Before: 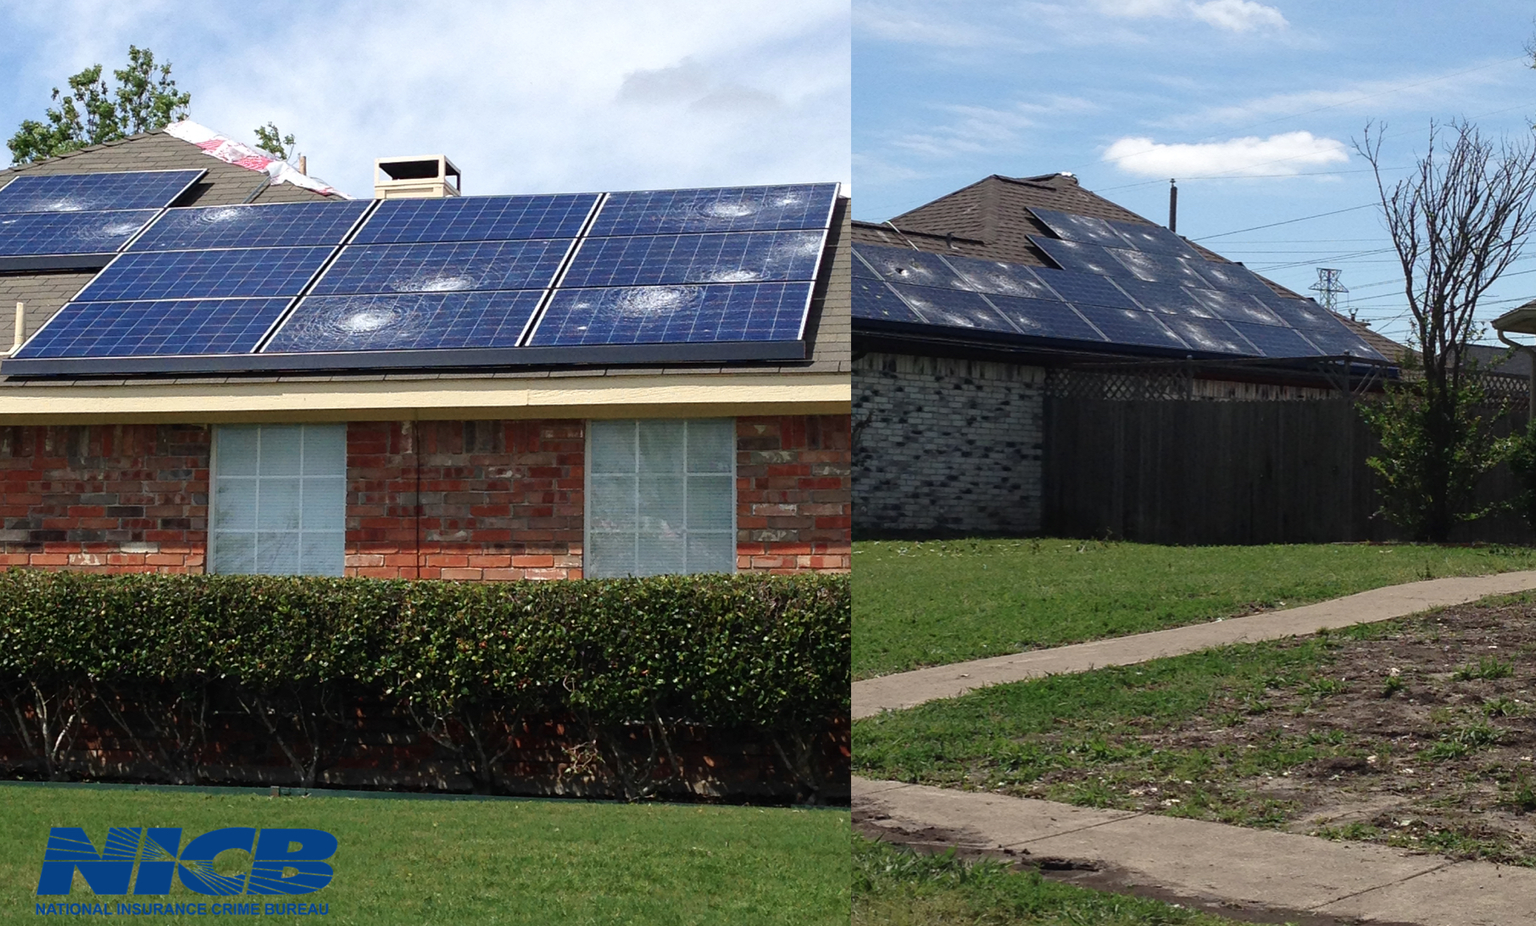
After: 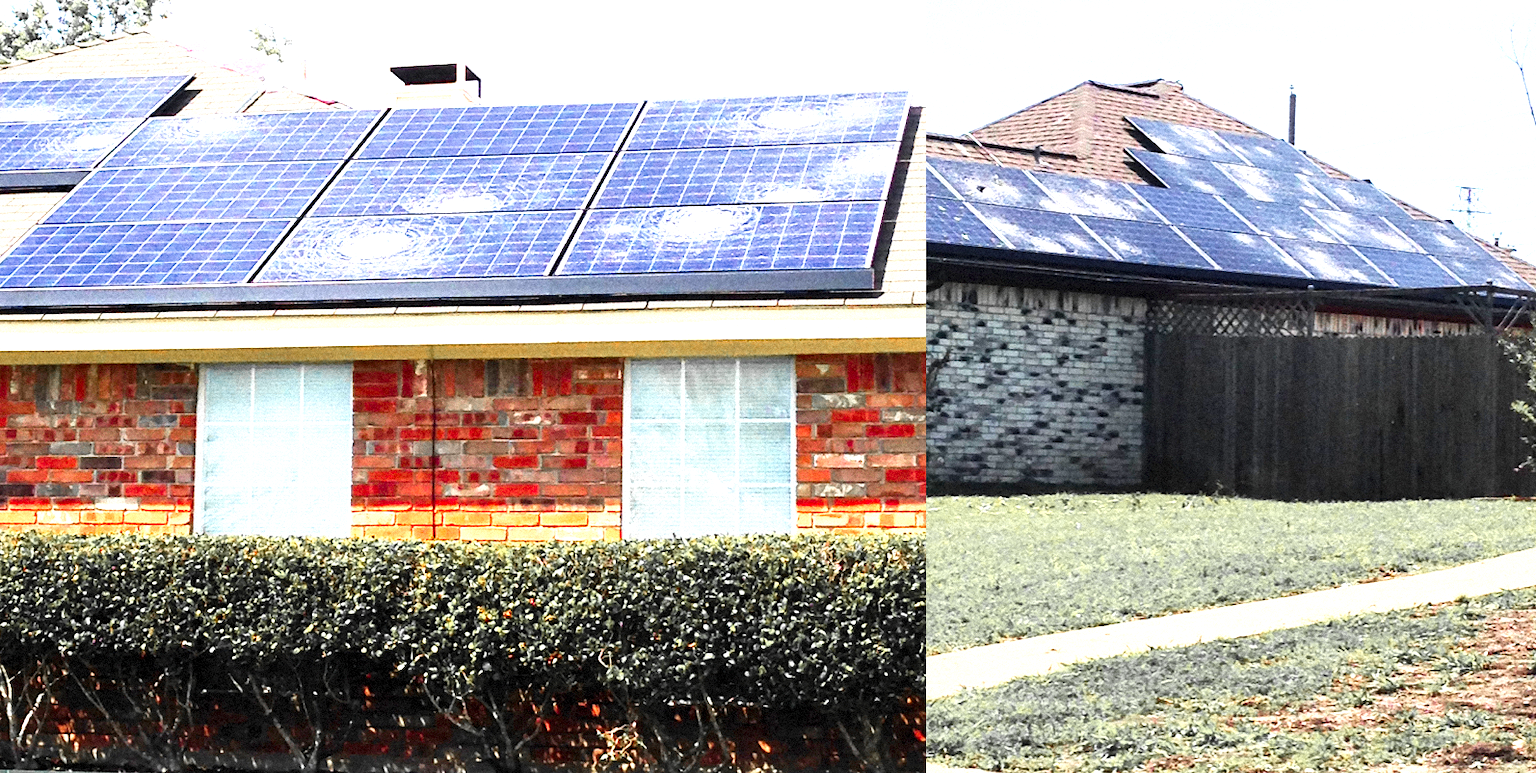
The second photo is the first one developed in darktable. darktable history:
levels: levels [0.016, 0.492, 0.969]
crop and rotate: left 2.425%, top 11.305%, right 9.6%, bottom 15.08%
color zones: curves: ch1 [(0, 0.679) (0.143, 0.647) (0.286, 0.261) (0.378, -0.011) (0.571, 0.396) (0.714, 0.399) (0.857, 0.406) (1, 0.679)]
tone curve: curves: ch0 [(0, 0) (0.003, 0.001) (0.011, 0.005) (0.025, 0.011) (0.044, 0.02) (0.069, 0.031) (0.1, 0.045) (0.136, 0.077) (0.177, 0.124) (0.224, 0.181) (0.277, 0.245) (0.335, 0.316) (0.399, 0.393) (0.468, 0.477) (0.543, 0.568) (0.623, 0.666) (0.709, 0.771) (0.801, 0.871) (0.898, 0.965) (1, 1)], preserve colors none
exposure: black level correction 0, exposure 1.675 EV, compensate exposure bias true, compensate highlight preservation false
contrast brightness saturation: contrast 0.2, brightness 0.16, saturation 0.22
local contrast: mode bilateral grid, contrast 20, coarseness 50, detail 120%, midtone range 0.2
grain: mid-tones bias 0%
